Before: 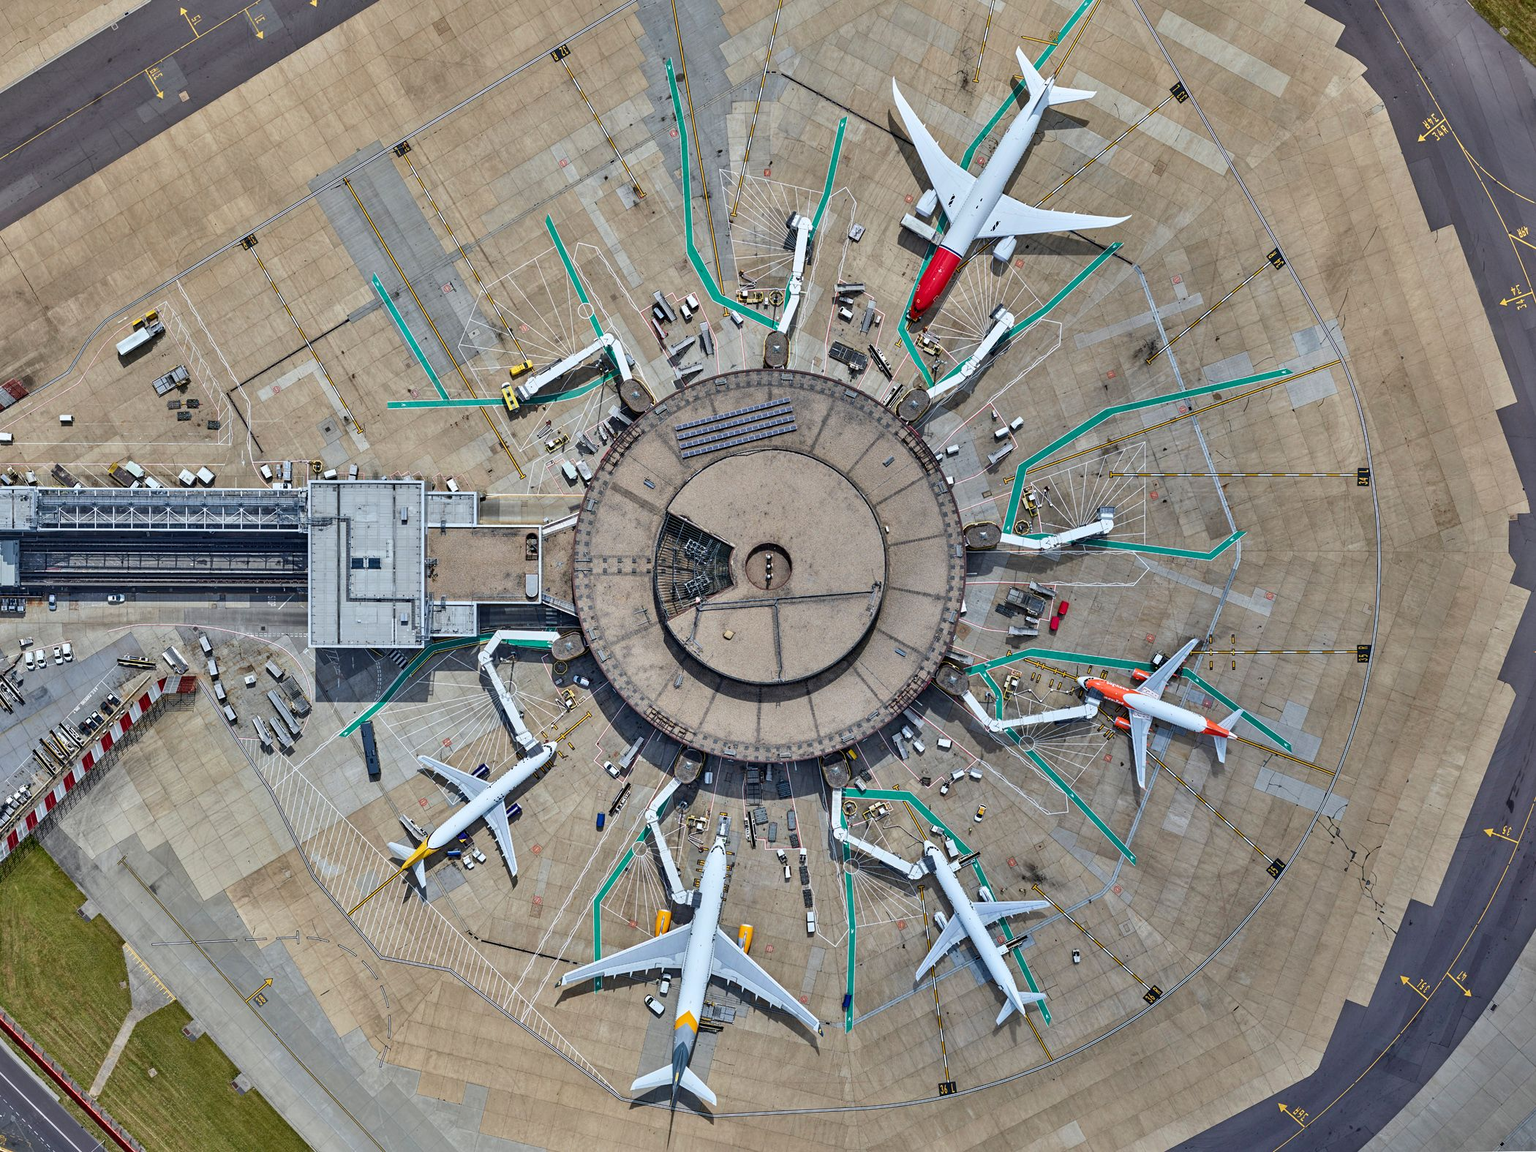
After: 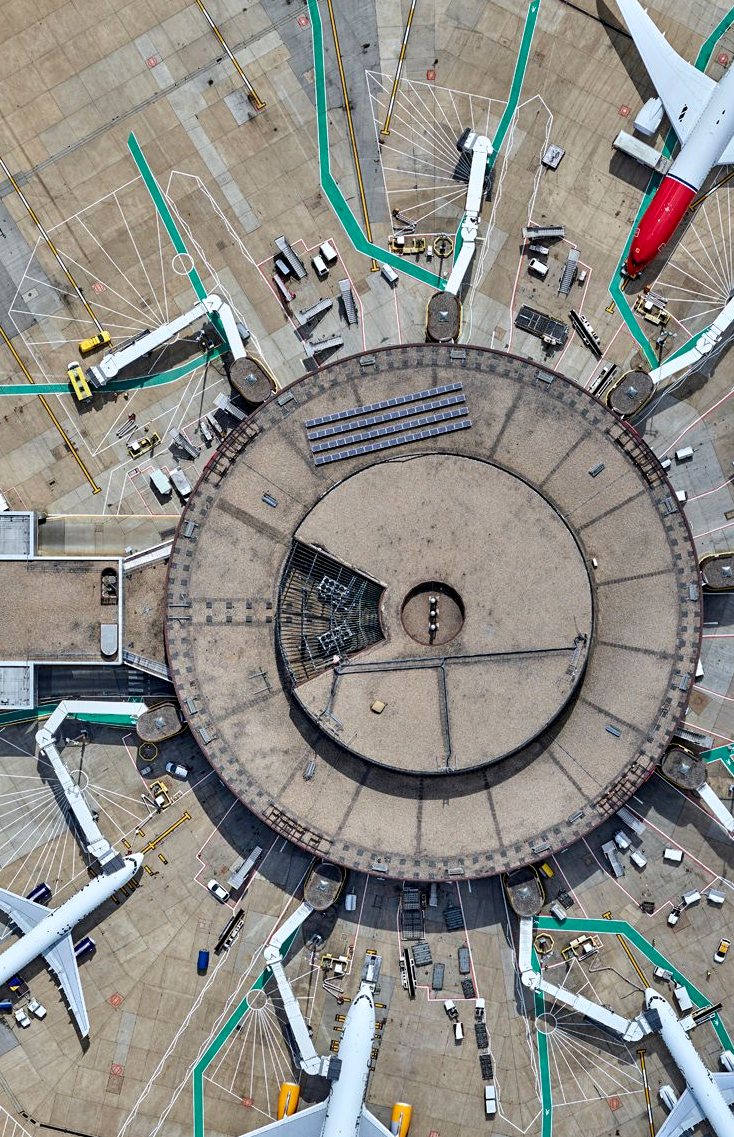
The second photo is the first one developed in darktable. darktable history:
contrast equalizer: y [[0.6 ×6], [0.55 ×6], [0 ×6], [0 ×6], [0 ×6]], mix 0.151
crop and rotate: left 29.469%, top 10.272%, right 35.576%, bottom 17.534%
